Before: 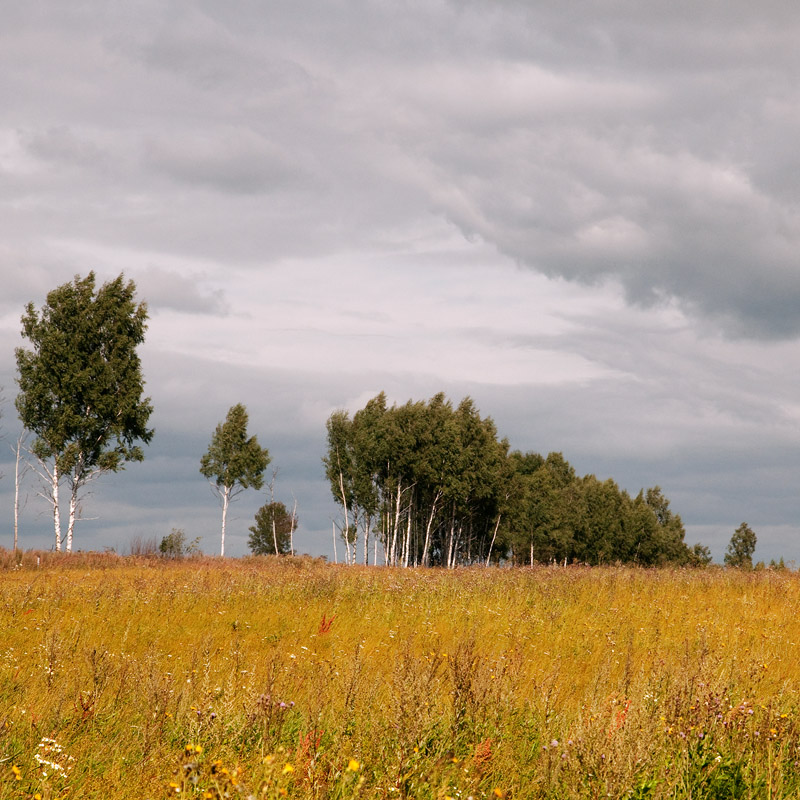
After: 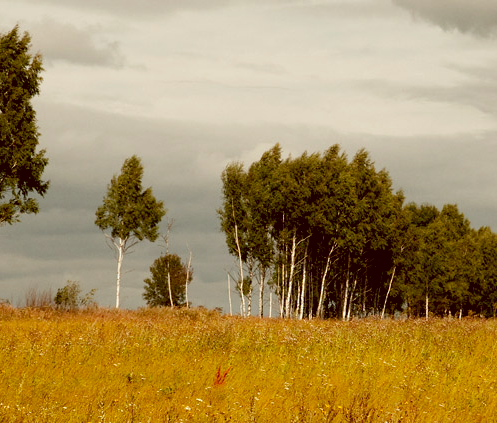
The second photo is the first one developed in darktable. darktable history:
levels: mode automatic
color correction: highlights a* -5.46, highlights b* 9.8, shadows a* 9.25, shadows b* 24.76
crop: left 13.214%, top 31.091%, right 24.597%, bottom 15.924%
exposure: black level correction 0.011, compensate exposure bias true, compensate highlight preservation false
contrast brightness saturation: saturation -0.069
